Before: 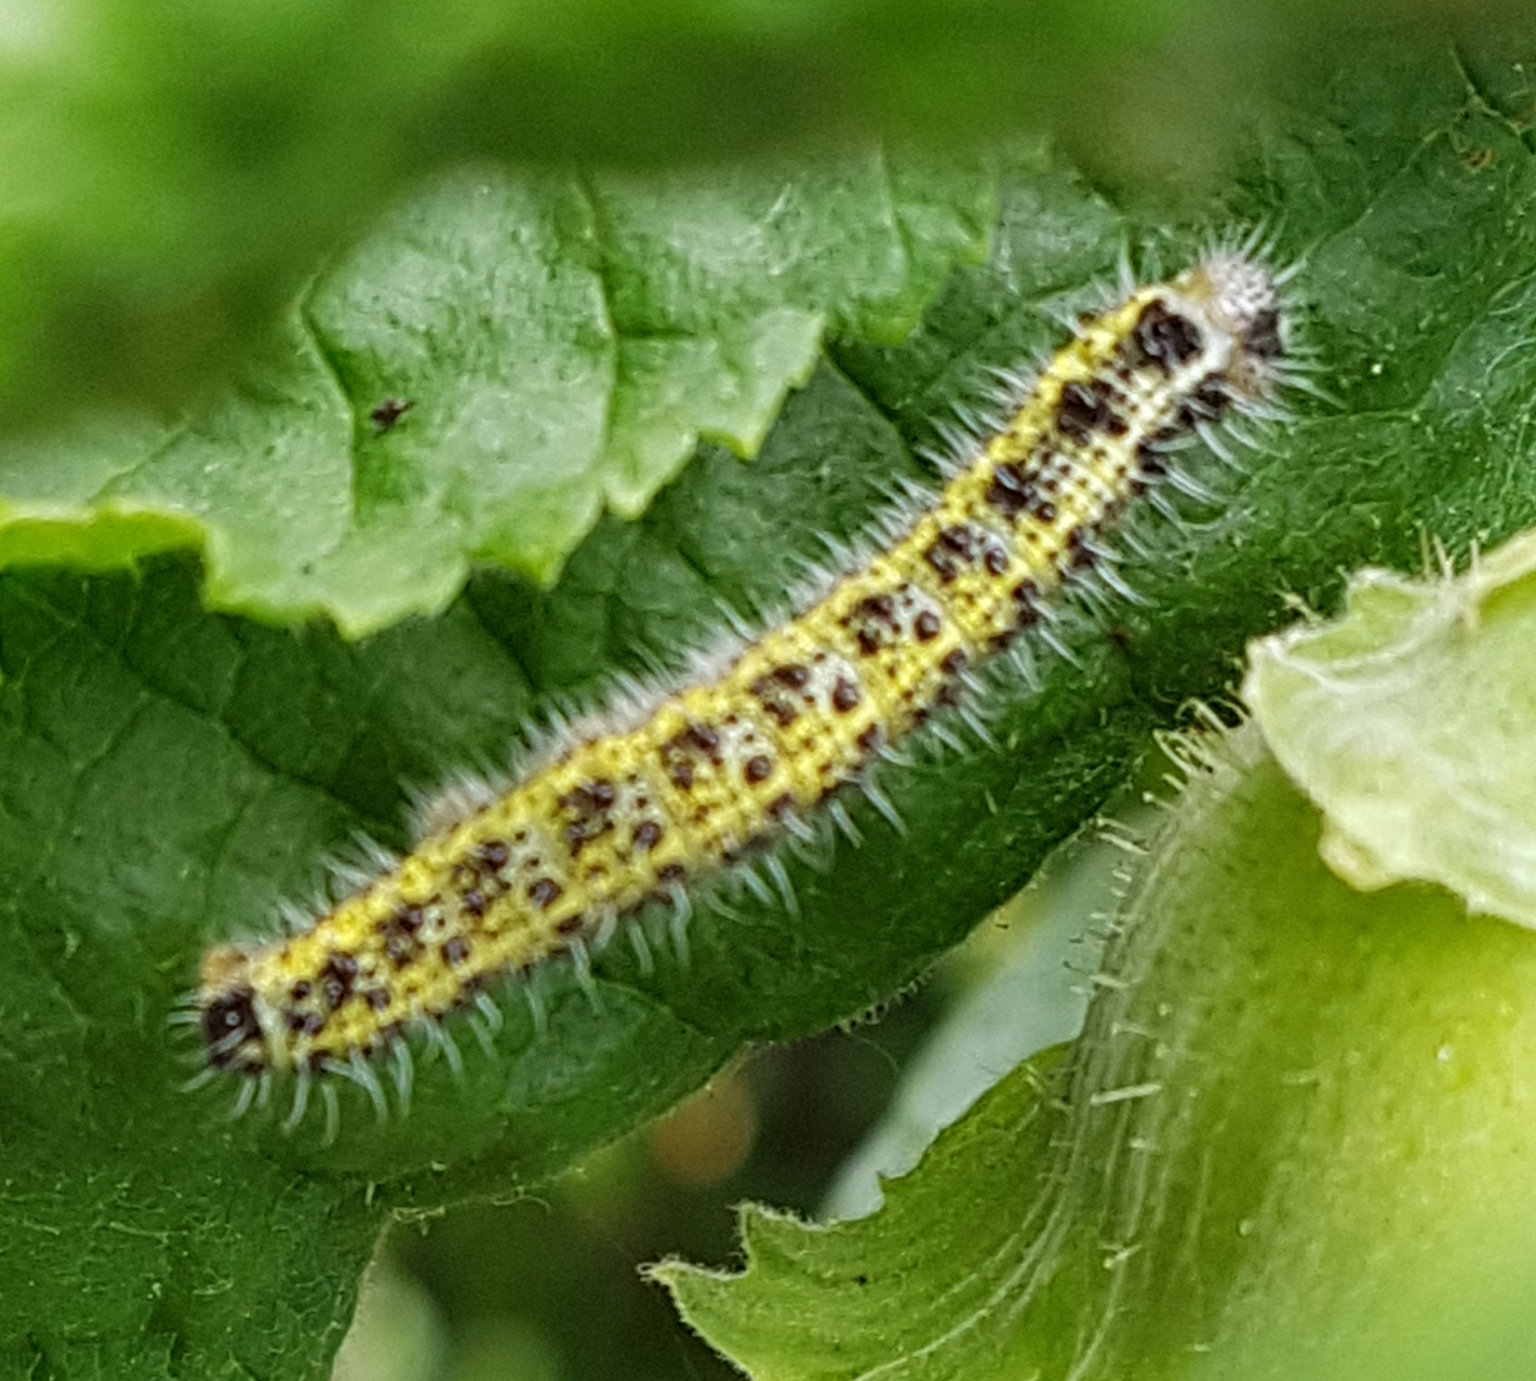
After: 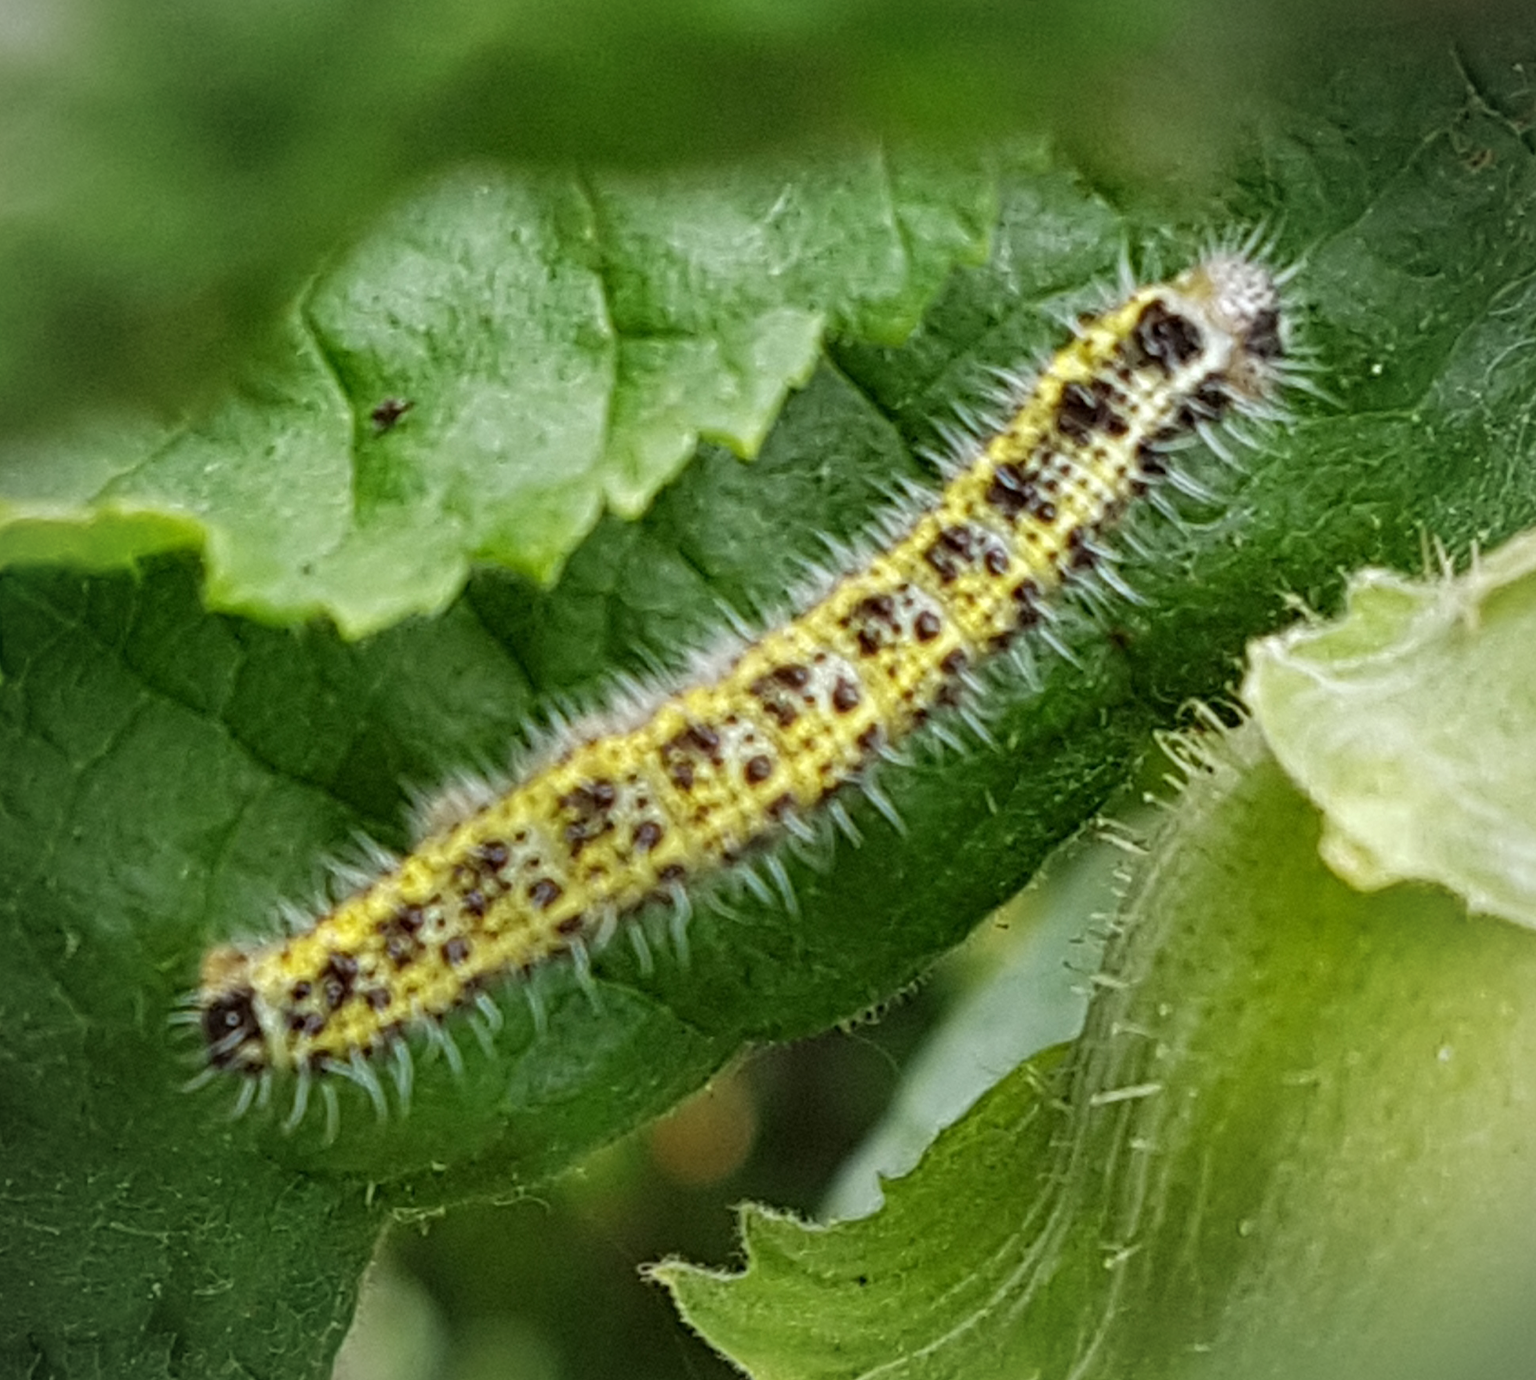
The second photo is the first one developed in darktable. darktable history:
vignetting: fall-off radius 60.83%, center (0, 0.009)
